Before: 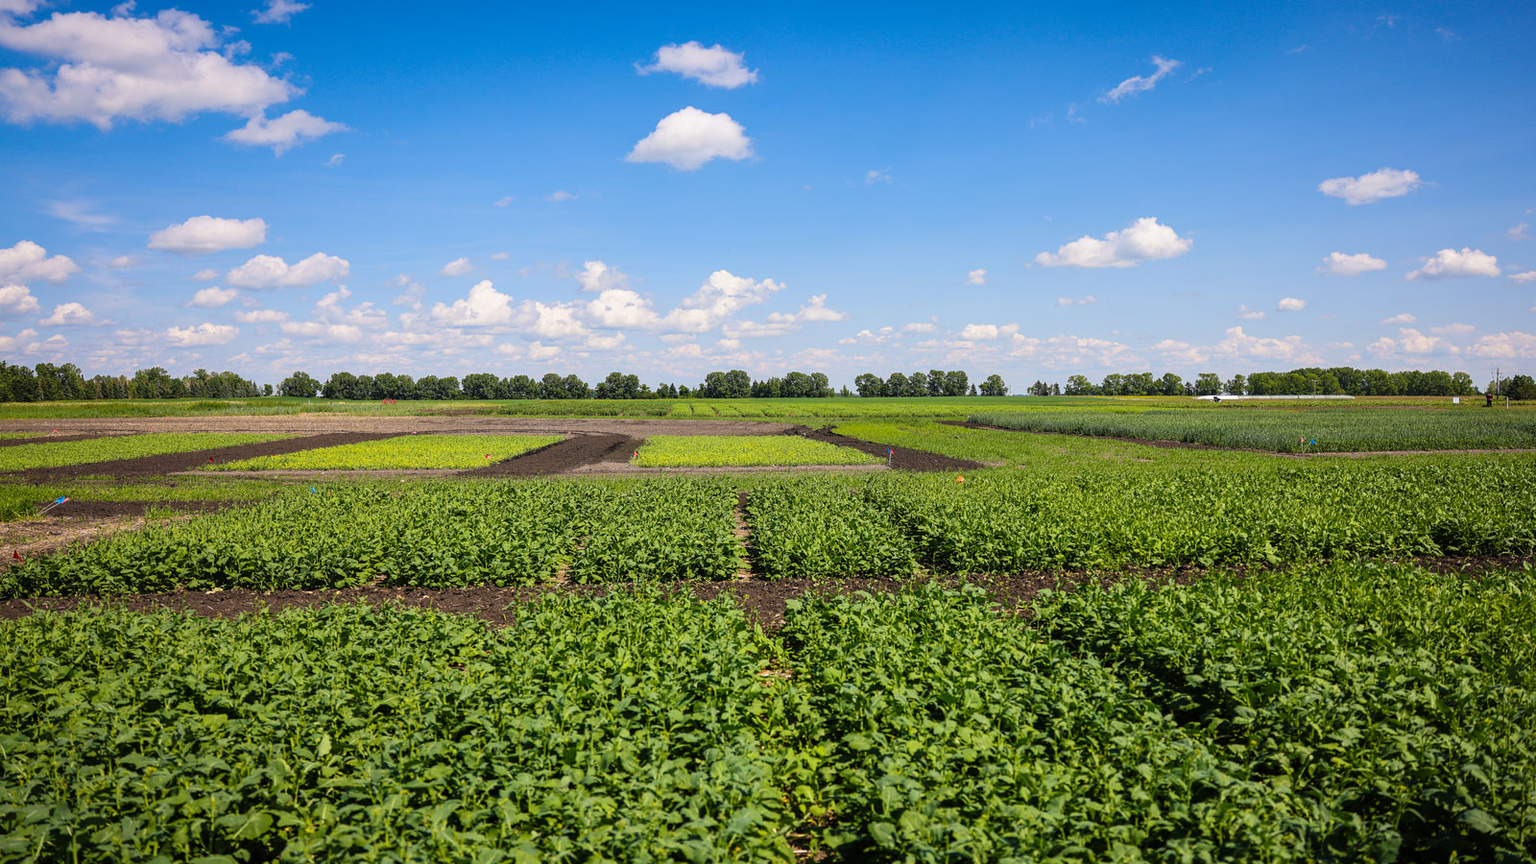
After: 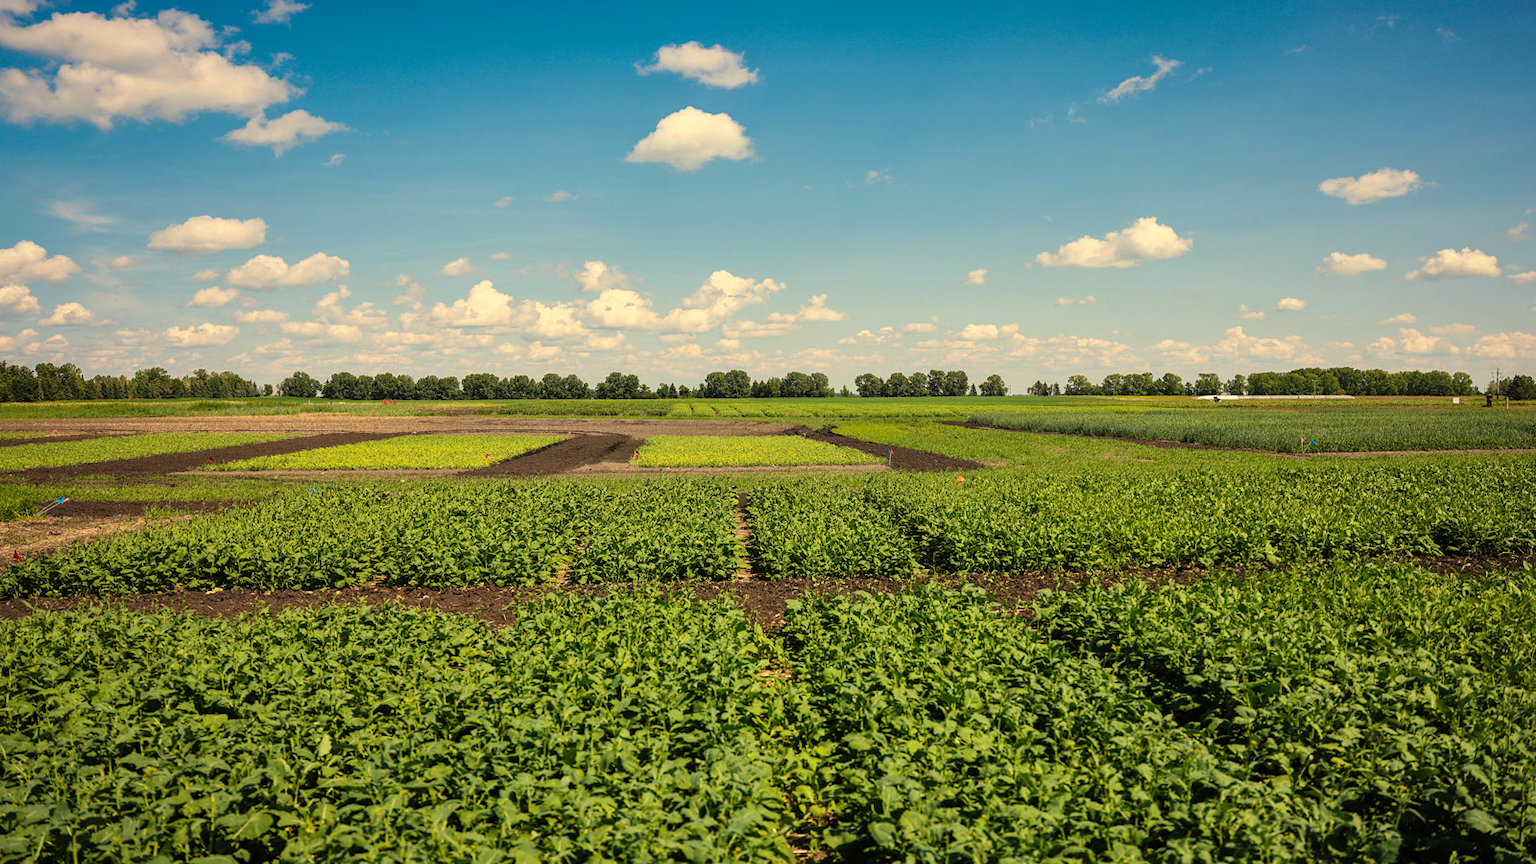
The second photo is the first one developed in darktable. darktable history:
white balance: red 1.08, blue 0.791
shadows and highlights: shadows 37.27, highlights -28.18, soften with gaussian
local contrast: mode bilateral grid, contrast 15, coarseness 36, detail 105%, midtone range 0.2
